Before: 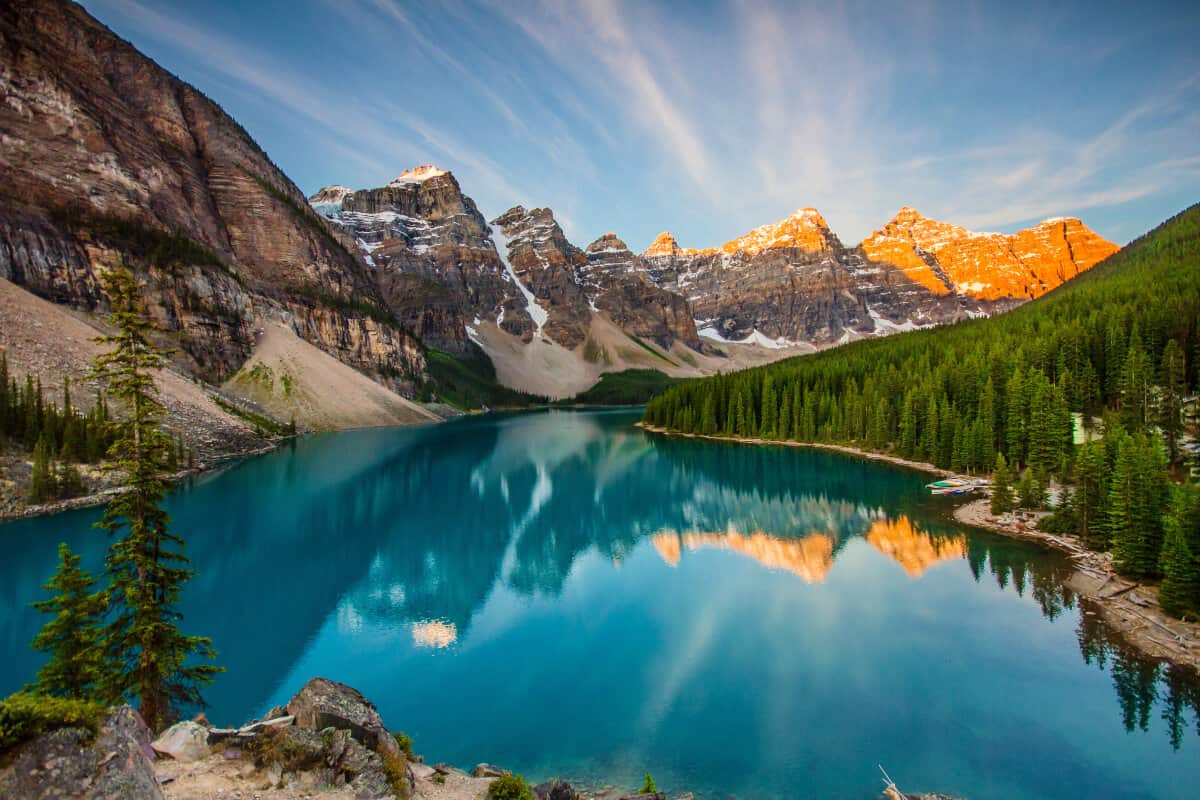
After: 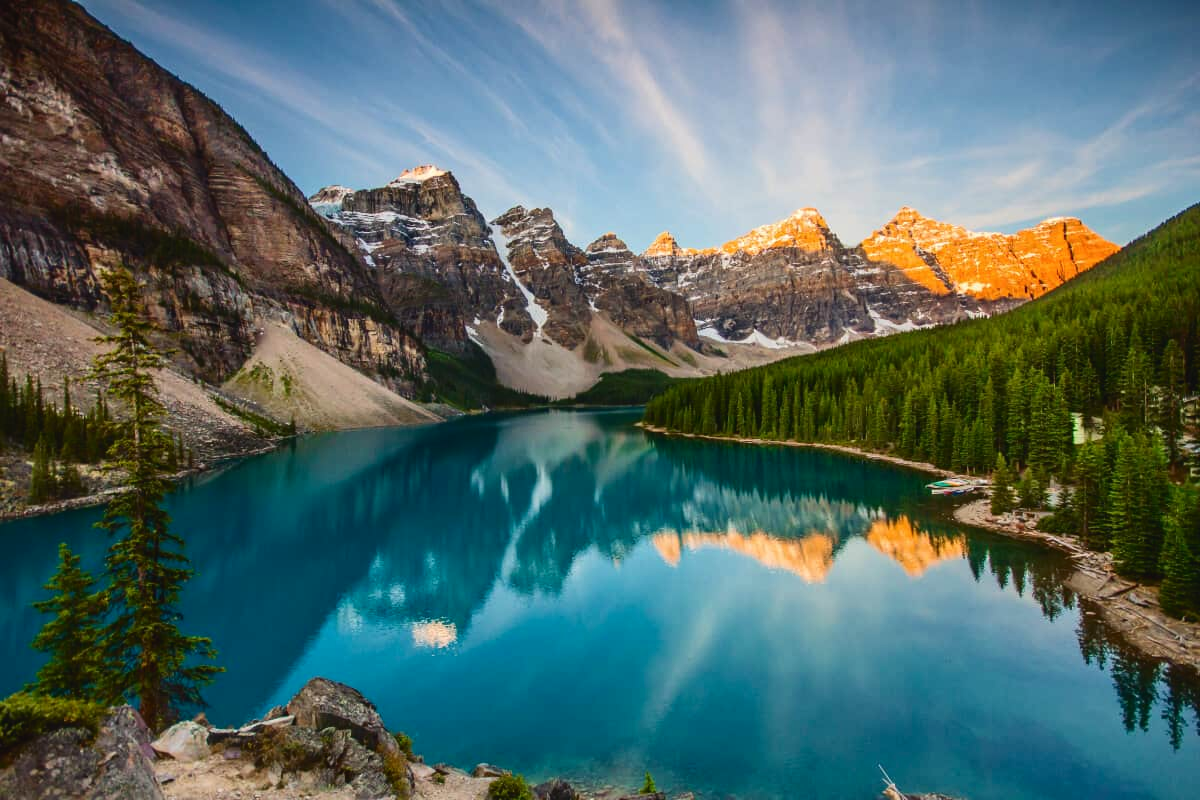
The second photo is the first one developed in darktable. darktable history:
tone curve: curves: ch0 [(0, 0.032) (0.181, 0.152) (0.751, 0.762) (1, 1)], color space Lab, independent channels, preserve colors none
